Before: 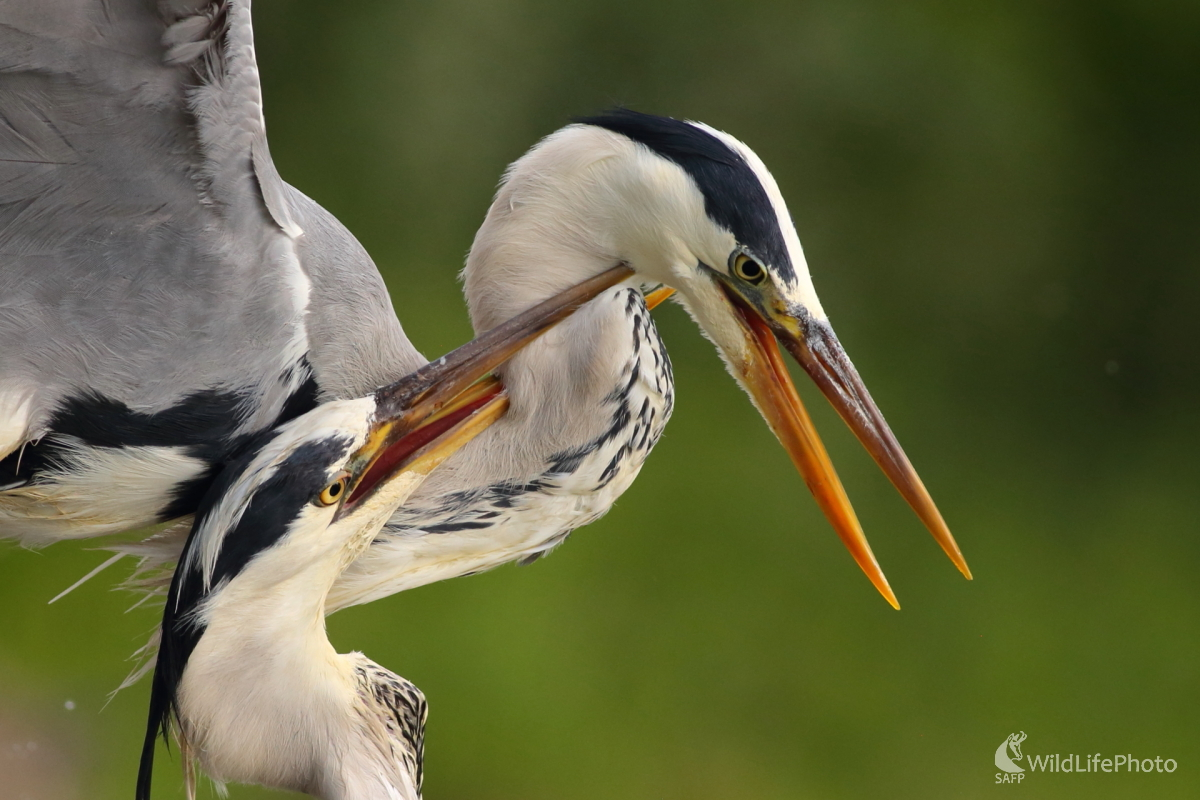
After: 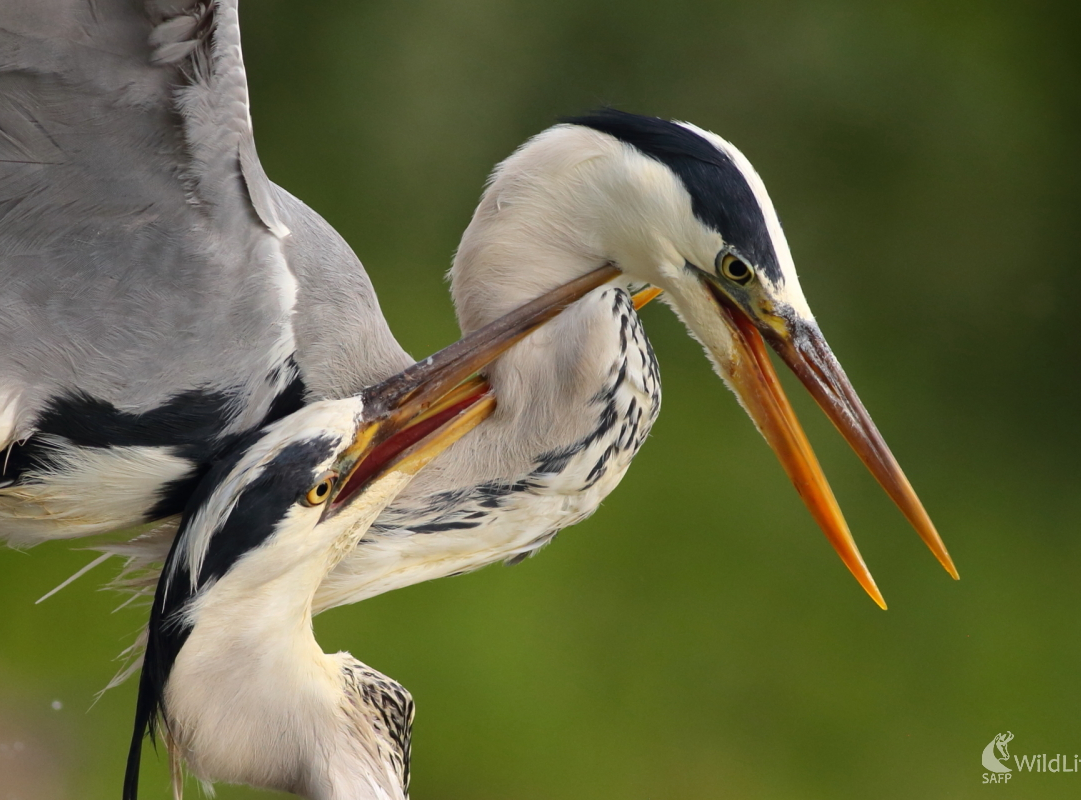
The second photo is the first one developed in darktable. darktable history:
rotate and perspective: crop left 0, crop top 0
crop and rotate: left 1.088%, right 8.807%
